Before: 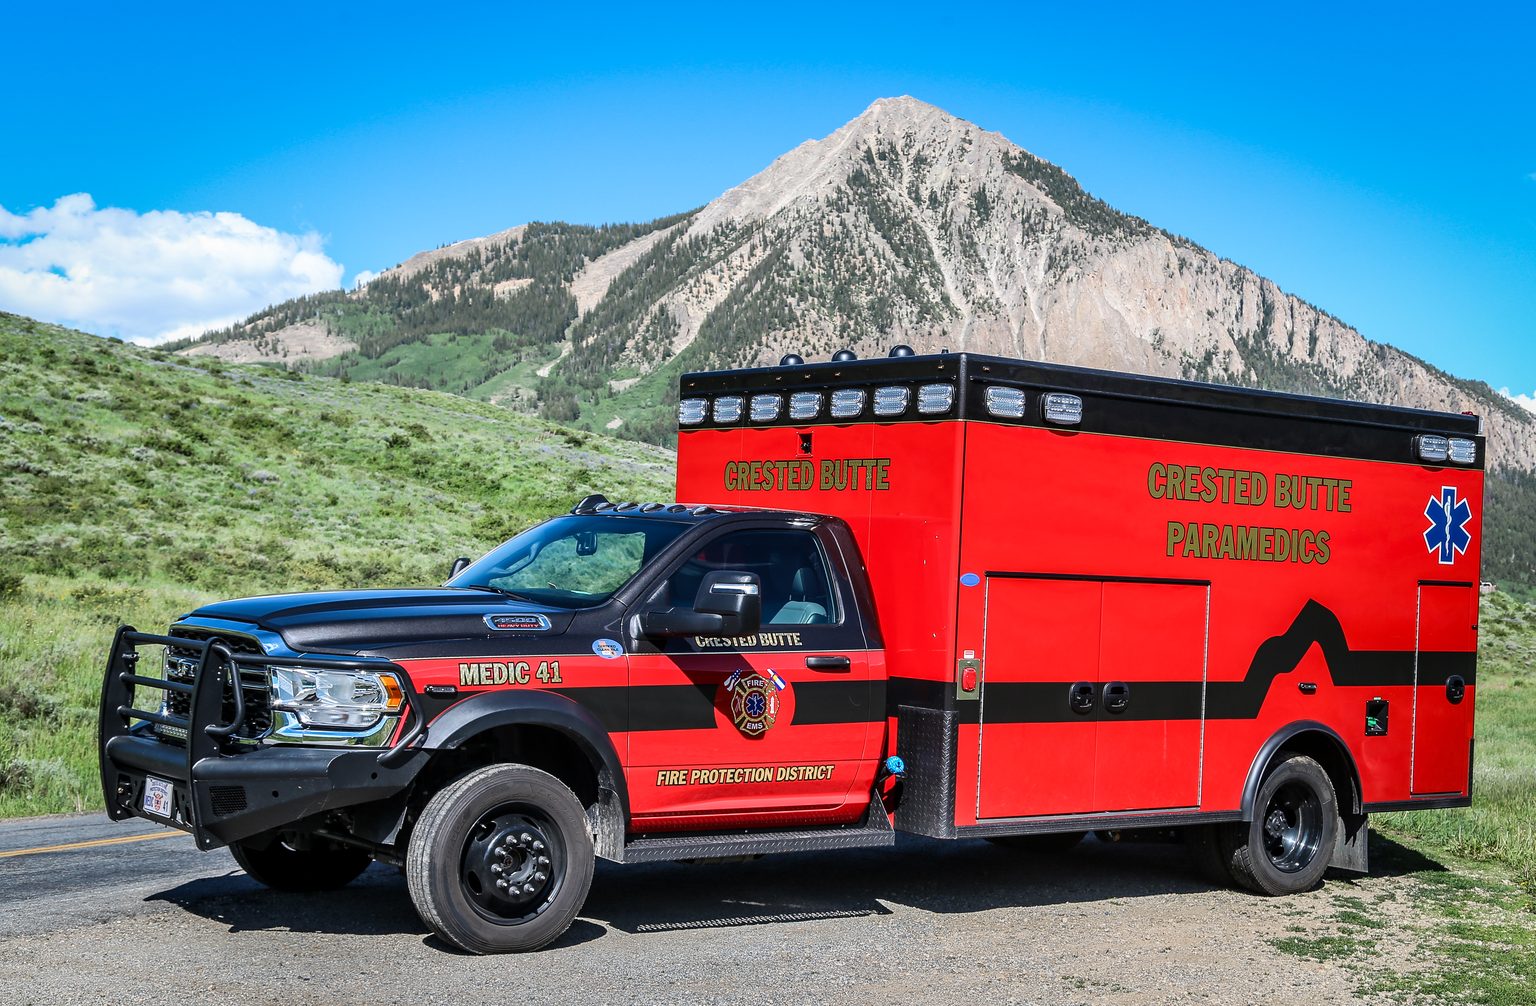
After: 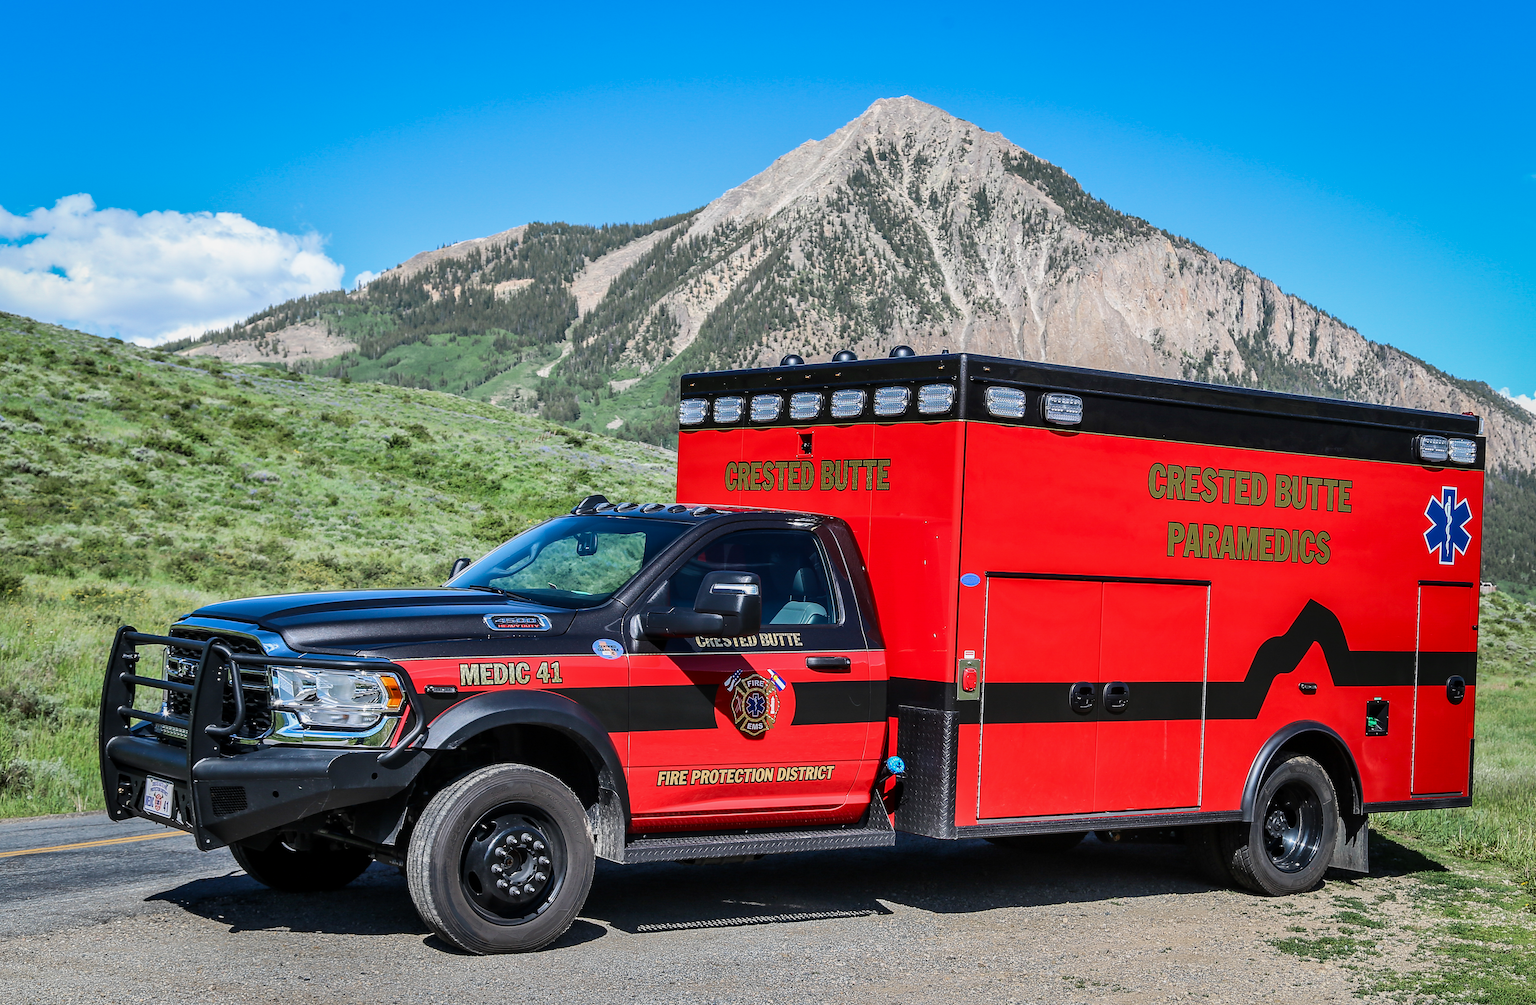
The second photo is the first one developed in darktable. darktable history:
shadows and highlights: shadows -20.35, white point adjustment -2.16, highlights -35.08
